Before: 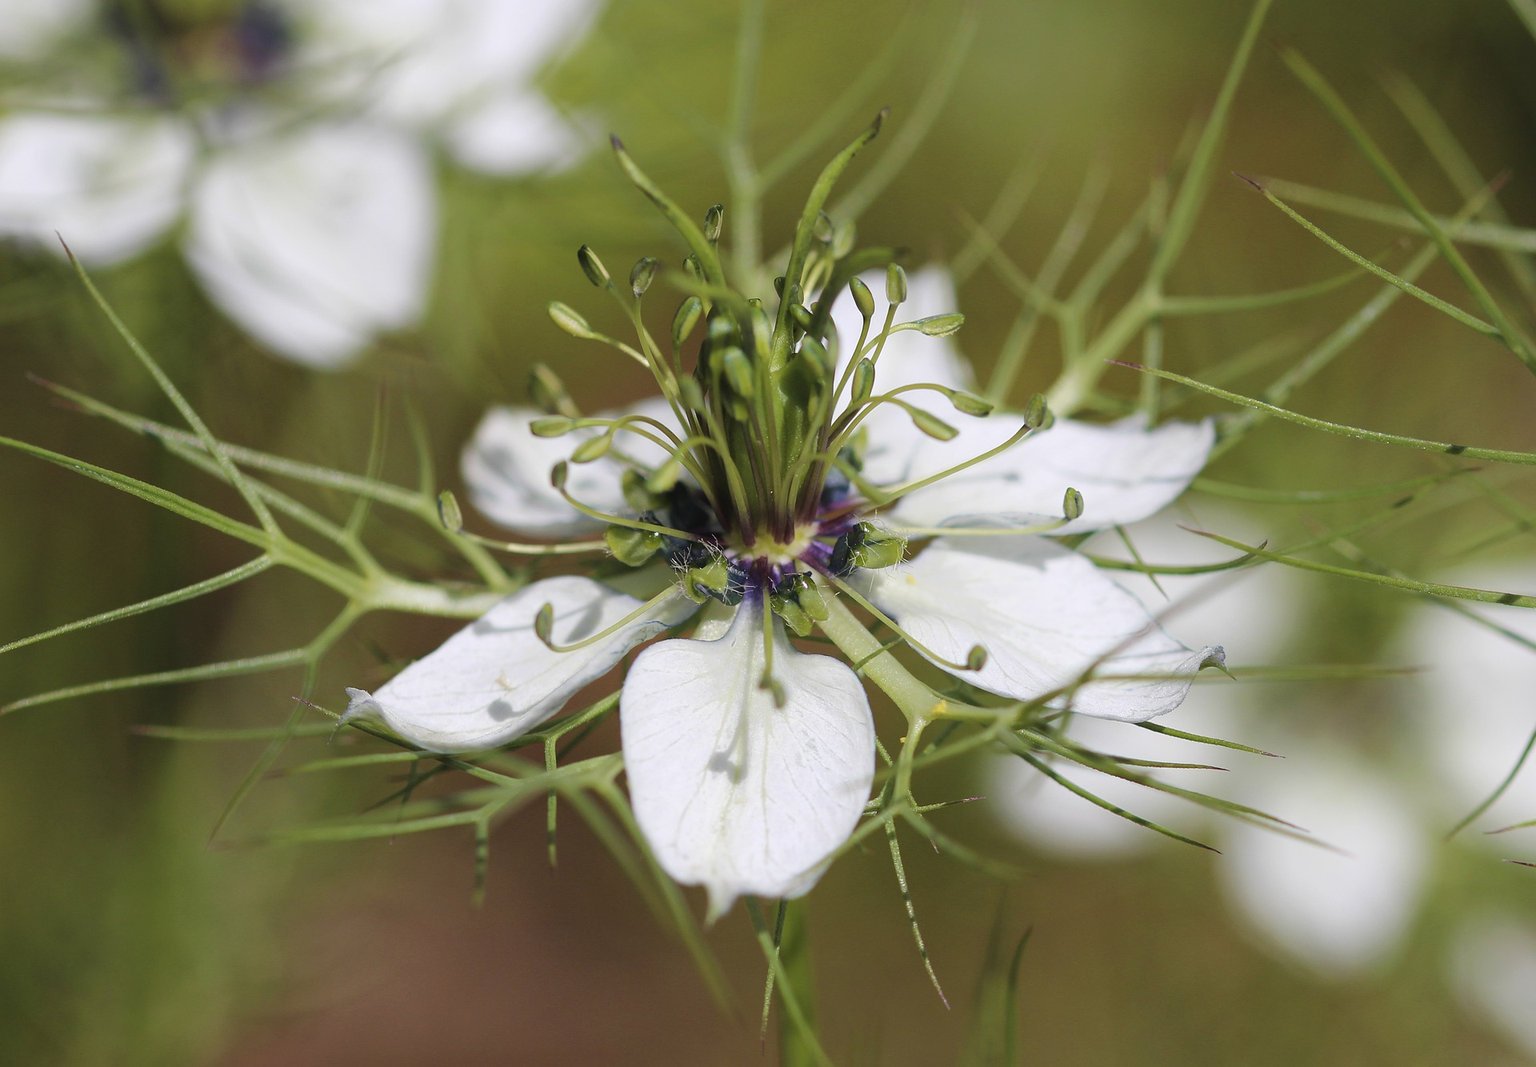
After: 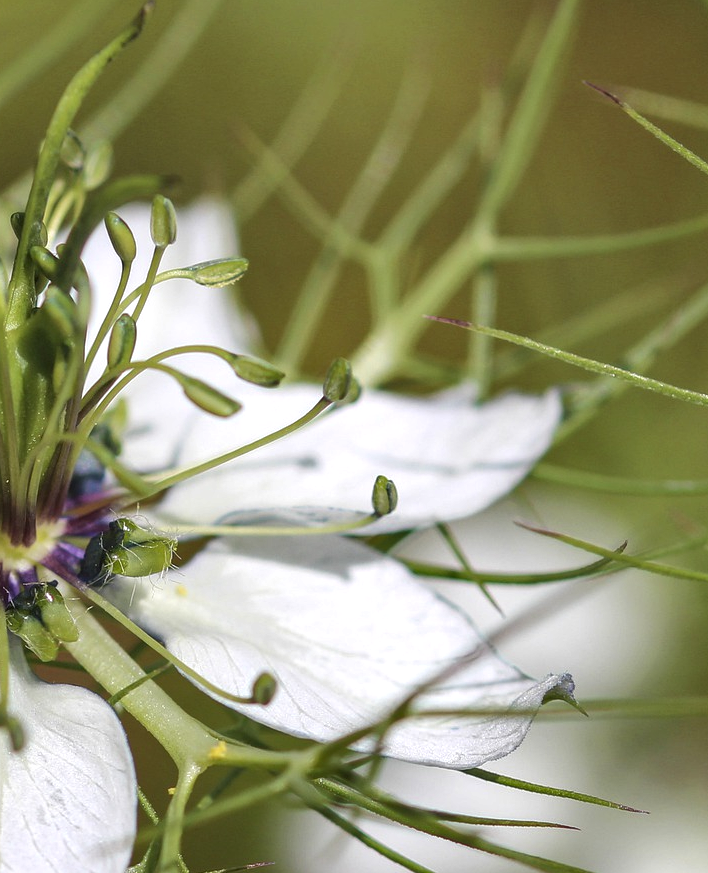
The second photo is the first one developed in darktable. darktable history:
exposure: exposure 0.203 EV, compensate exposure bias true, compensate highlight preservation false
local contrast: on, module defaults
shadows and highlights: shadows color adjustment 97.66%, soften with gaussian
crop and rotate: left 49.885%, top 10.104%, right 13.238%, bottom 24.404%
